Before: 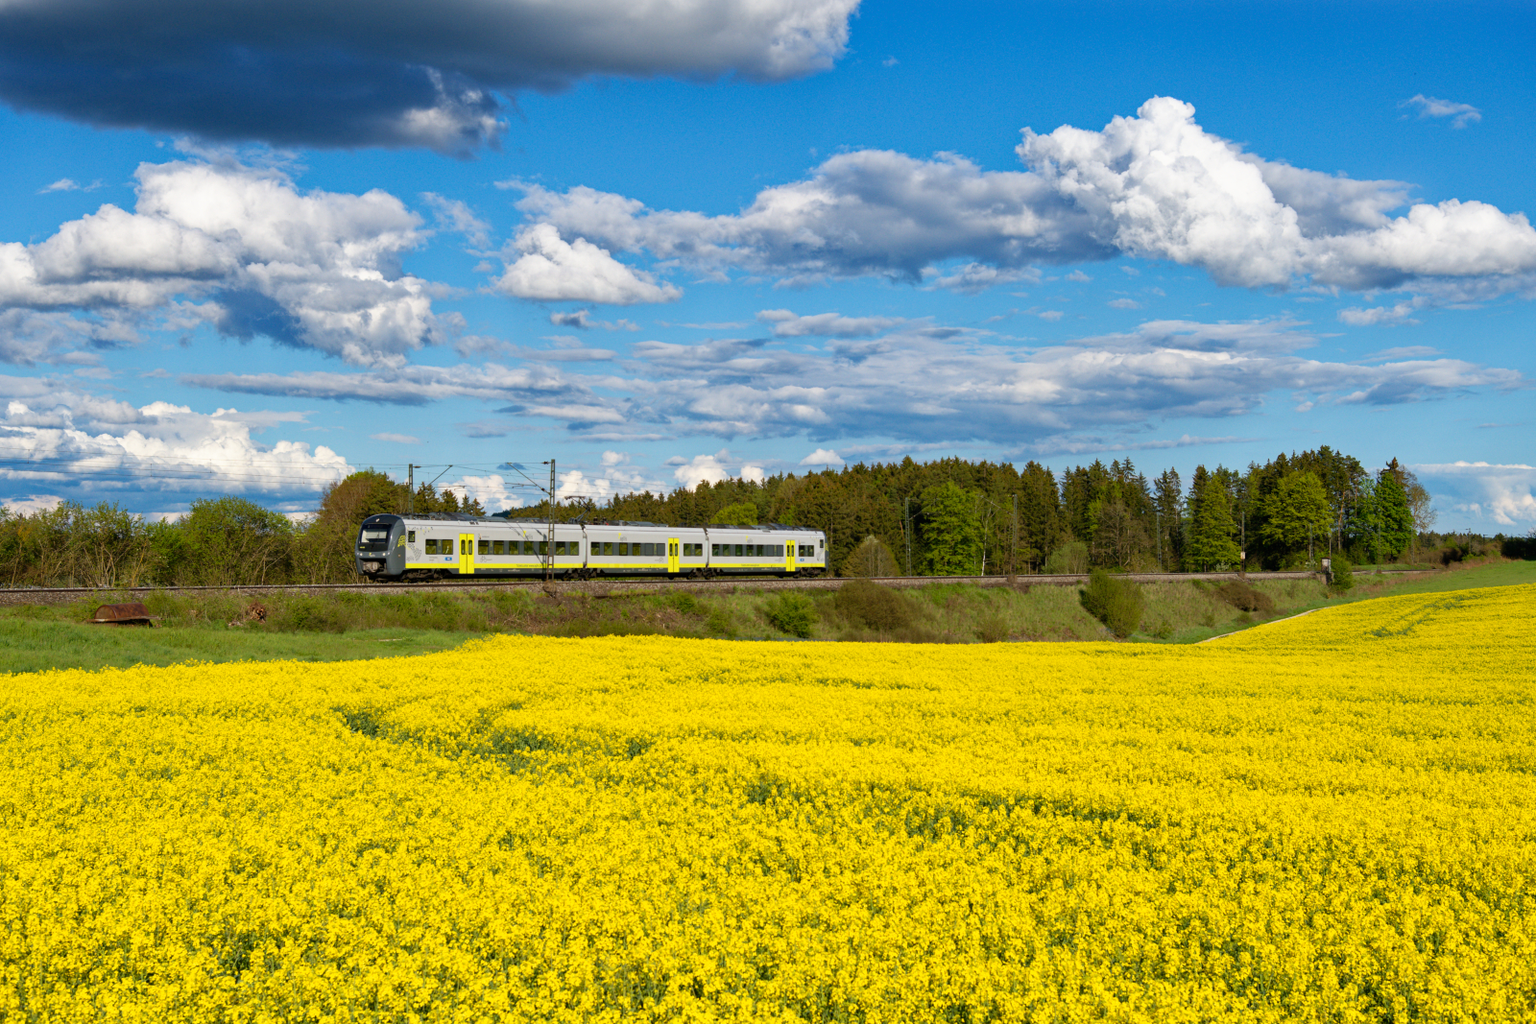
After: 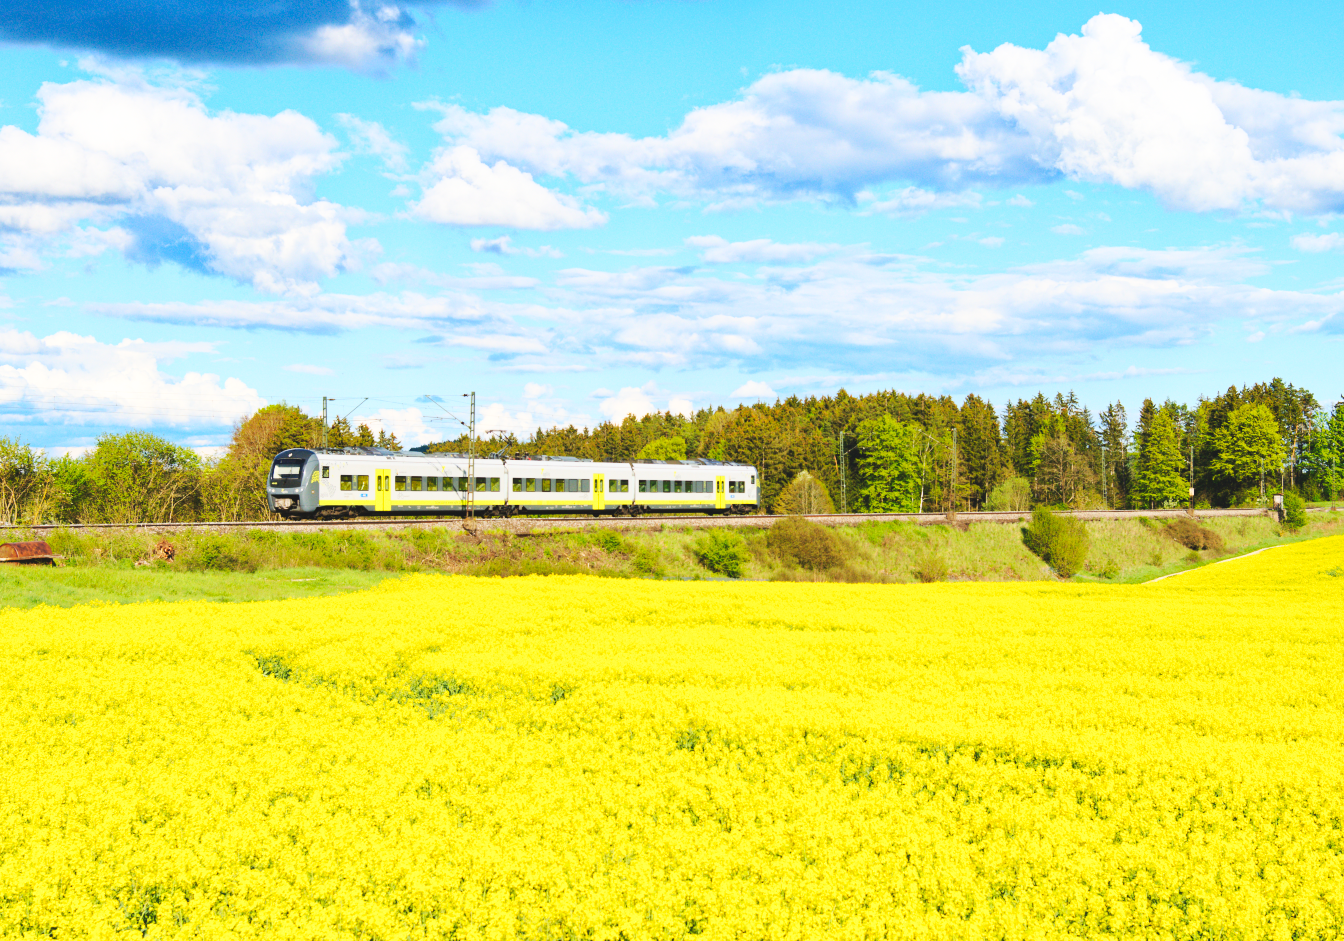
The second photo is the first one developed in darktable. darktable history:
contrast brightness saturation: contrast 0.2, brightness 0.16, saturation 0.22
crop: left 6.446%, top 8.188%, right 9.538%, bottom 3.548%
base curve: curves: ch0 [(0, 0.007) (0.028, 0.063) (0.121, 0.311) (0.46, 0.743) (0.859, 0.957) (1, 1)], preserve colors none
